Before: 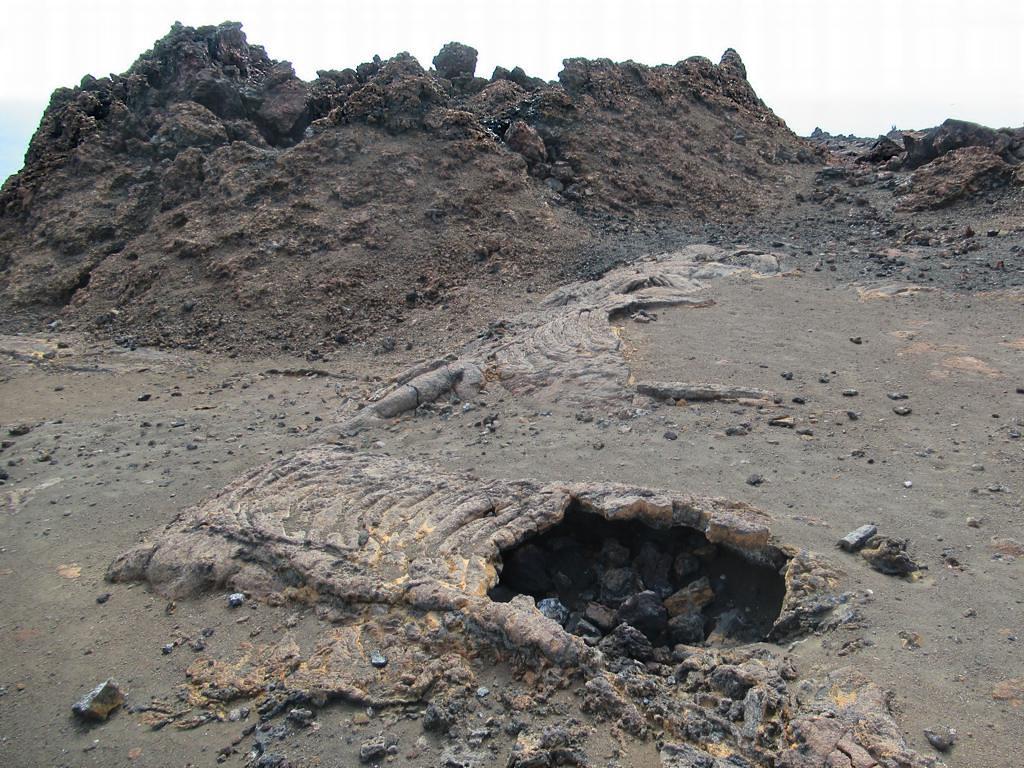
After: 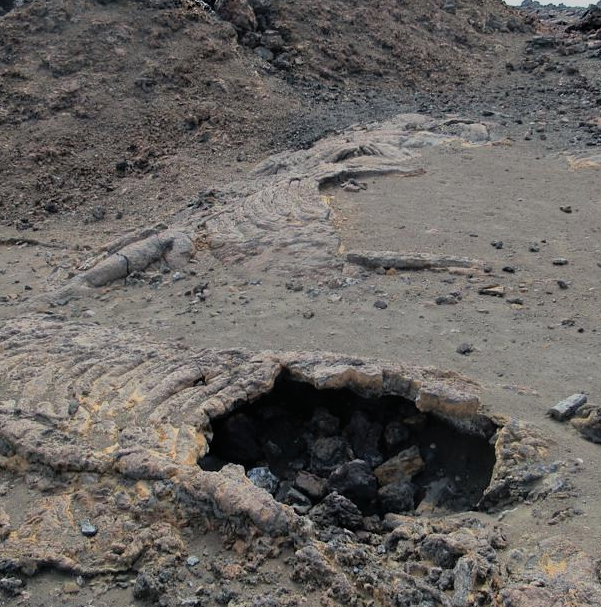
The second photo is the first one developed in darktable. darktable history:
filmic rgb: black relative exposure -7.65 EV, white relative exposure 4.56 EV, hardness 3.61
tone curve: curves: ch0 [(0, 0) (0.15, 0.17) (0.452, 0.437) (0.611, 0.588) (0.751, 0.749) (1, 1)]; ch1 [(0, 0) (0.325, 0.327) (0.413, 0.442) (0.475, 0.467) (0.512, 0.522) (0.541, 0.55) (0.617, 0.612) (0.695, 0.697) (1, 1)]; ch2 [(0, 0) (0.386, 0.397) (0.452, 0.459) (0.505, 0.498) (0.536, 0.546) (0.574, 0.571) (0.633, 0.653) (1, 1)], preserve colors none
crop and rotate: left 28.397%, top 17.156%, right 12.815%, bottom 3.796%
